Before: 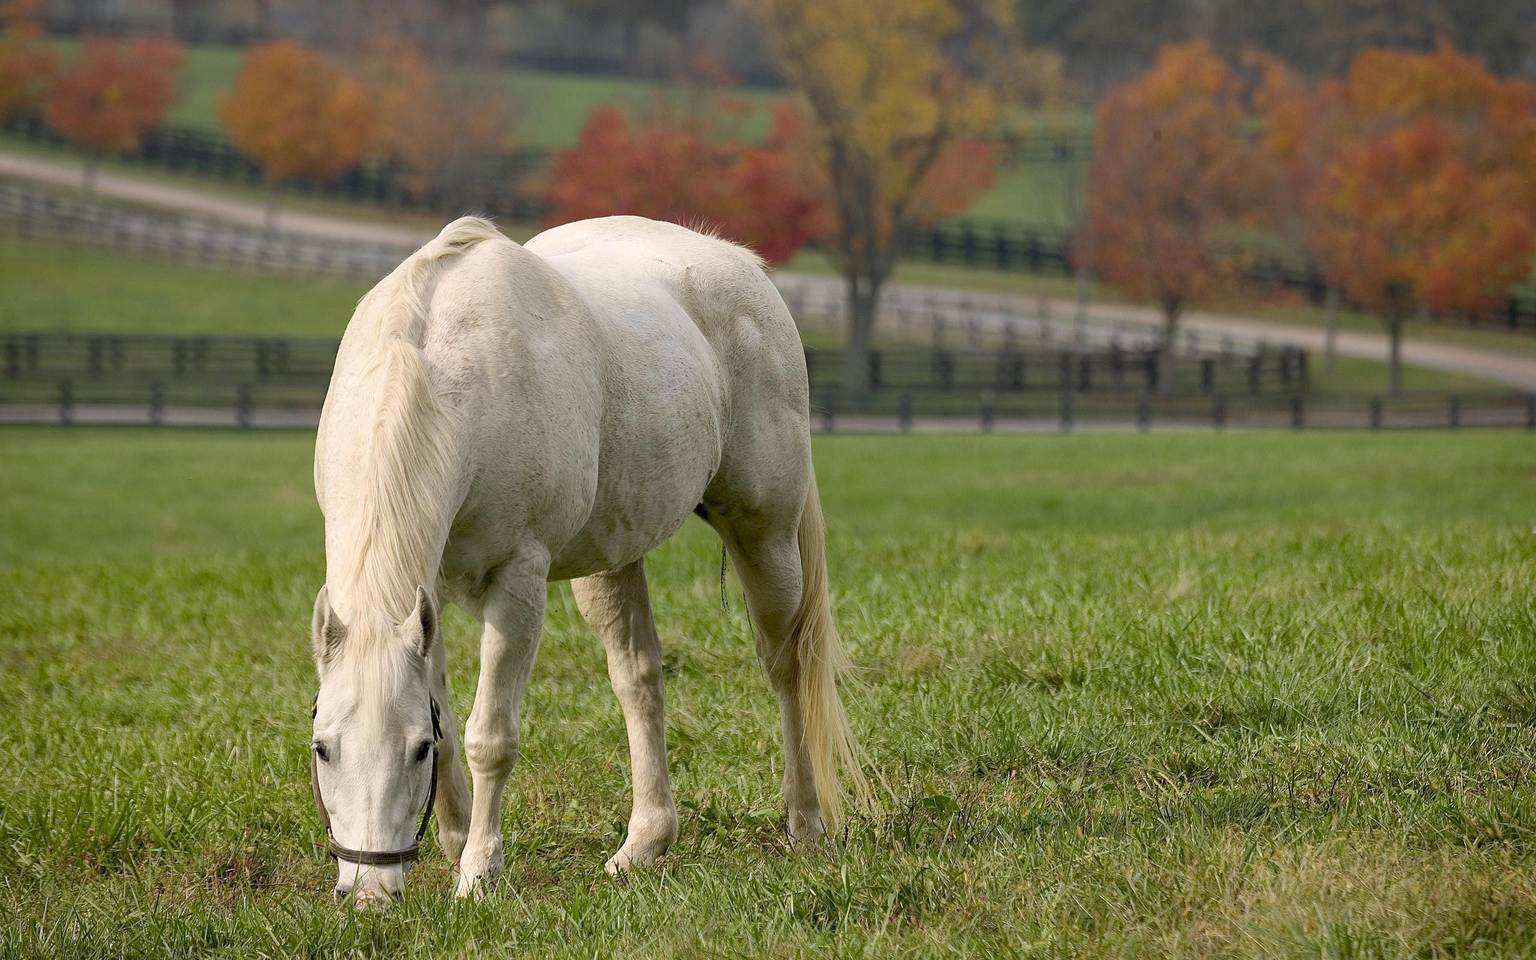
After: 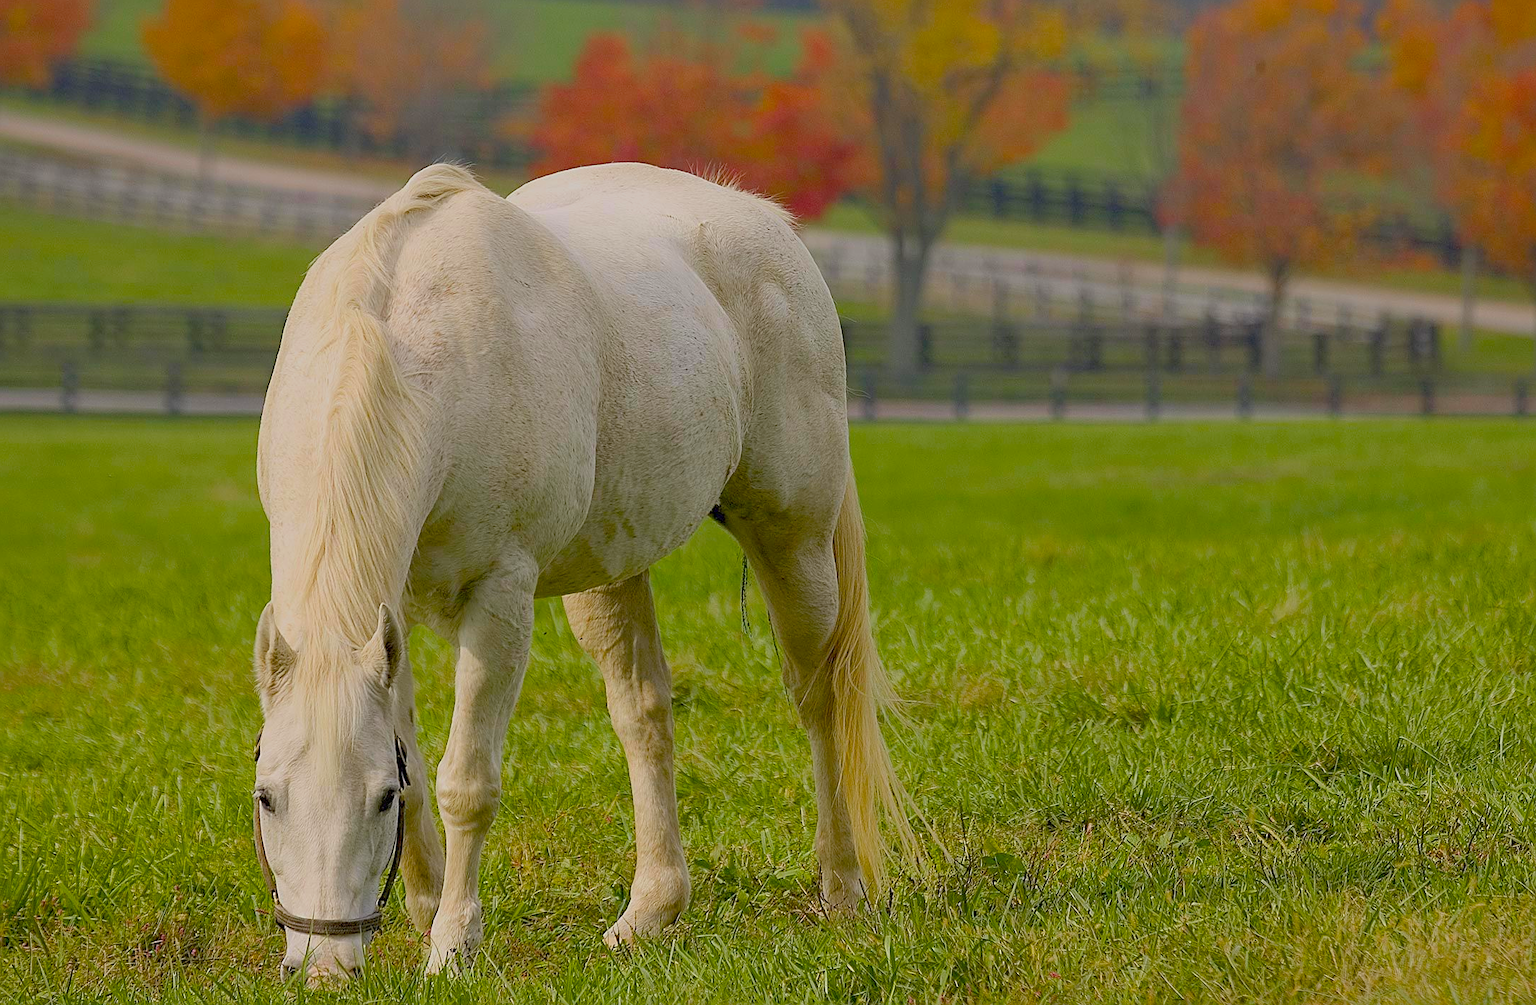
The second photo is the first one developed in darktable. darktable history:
sharpen: on, module defaults
crop: left 6.438%, top 8.269%, right 9.551%, bottom 3.755%
color balance rgb: power › hue 75.06°, linear chroma grading › global chroma 15.618%, perceptual saturation grading › global saturation 30.621%, contrast -29.848%
